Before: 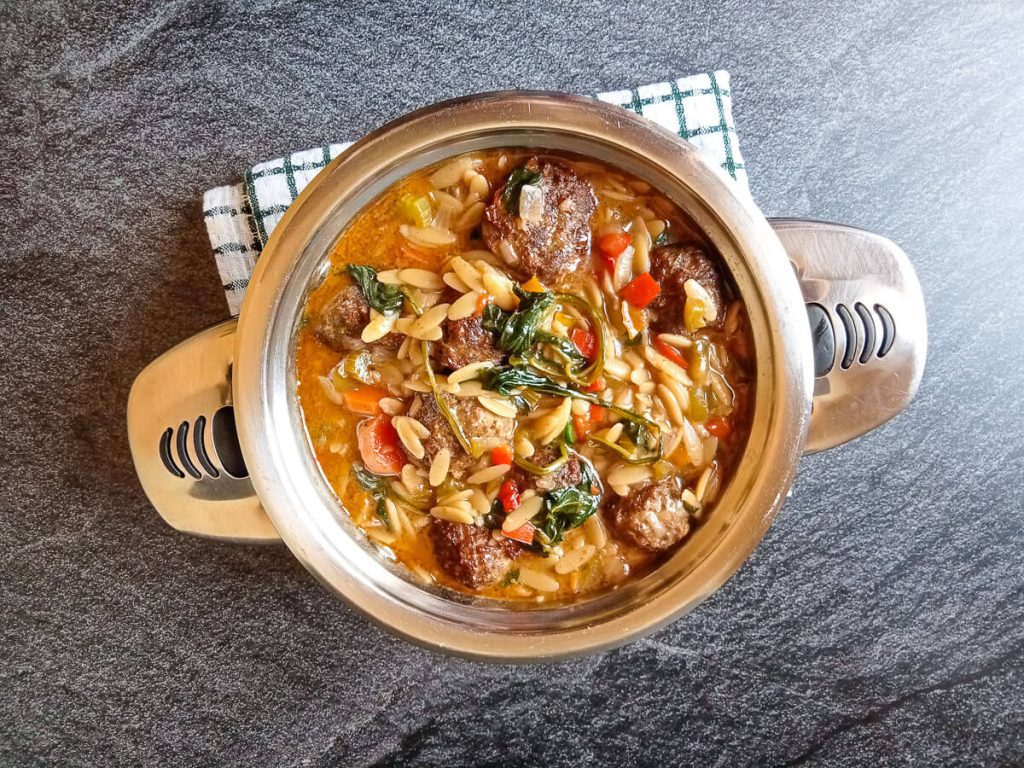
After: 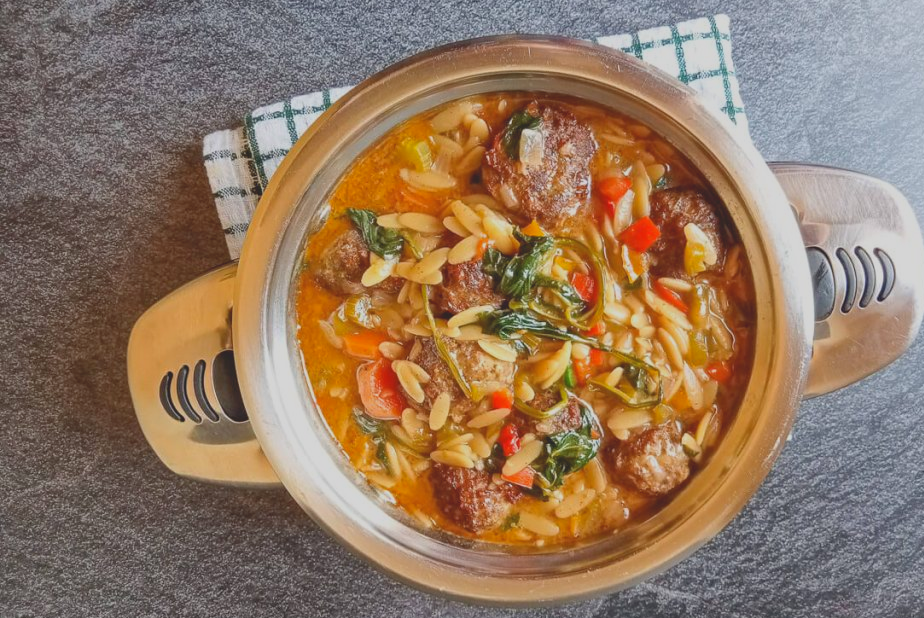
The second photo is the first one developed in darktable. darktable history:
contrast brightness saturation: contrast -0.293
crop: top 7.408%, right 9.713%, bottom 12.05%
color calibration: illuminant same as pipeline (D50), adaptation XYZ, x 0.347, y 0.358, temperature 5011.07 K
